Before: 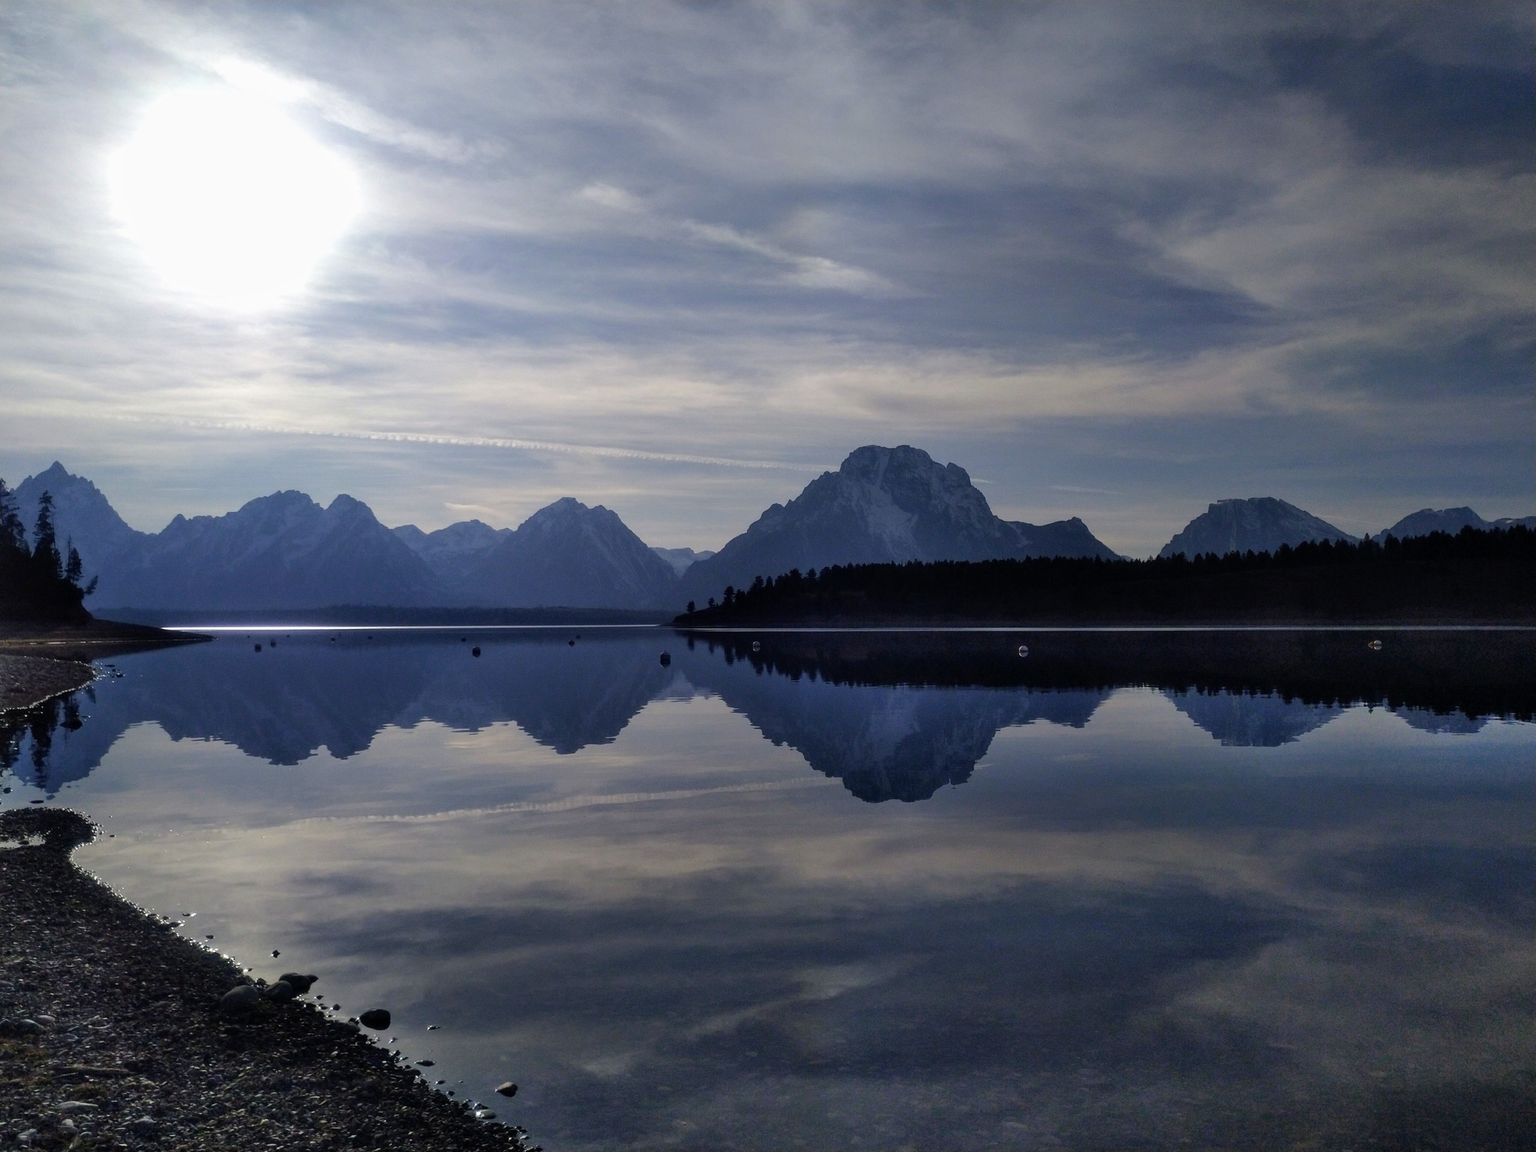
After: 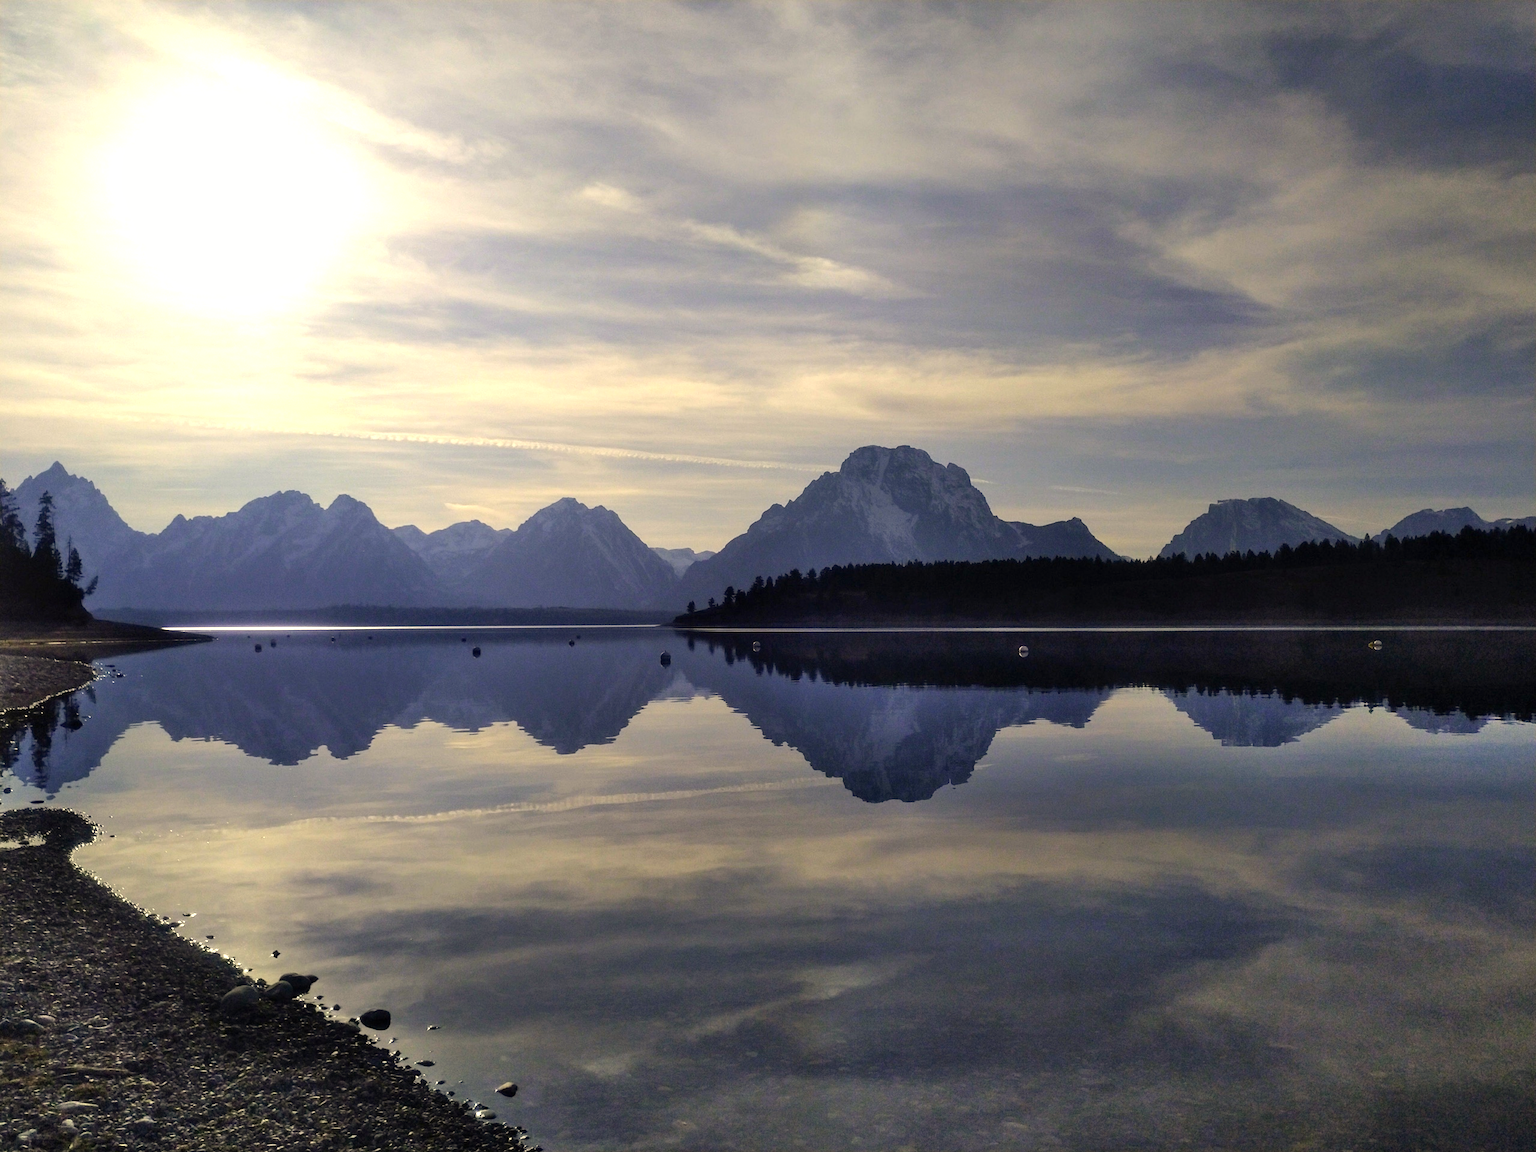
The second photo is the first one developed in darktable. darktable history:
exposure: black level correction 0, exposure 0.693 EV, compensate highlight preservation false
color correction: highlights a* 2.51, highlights b* 22.96
